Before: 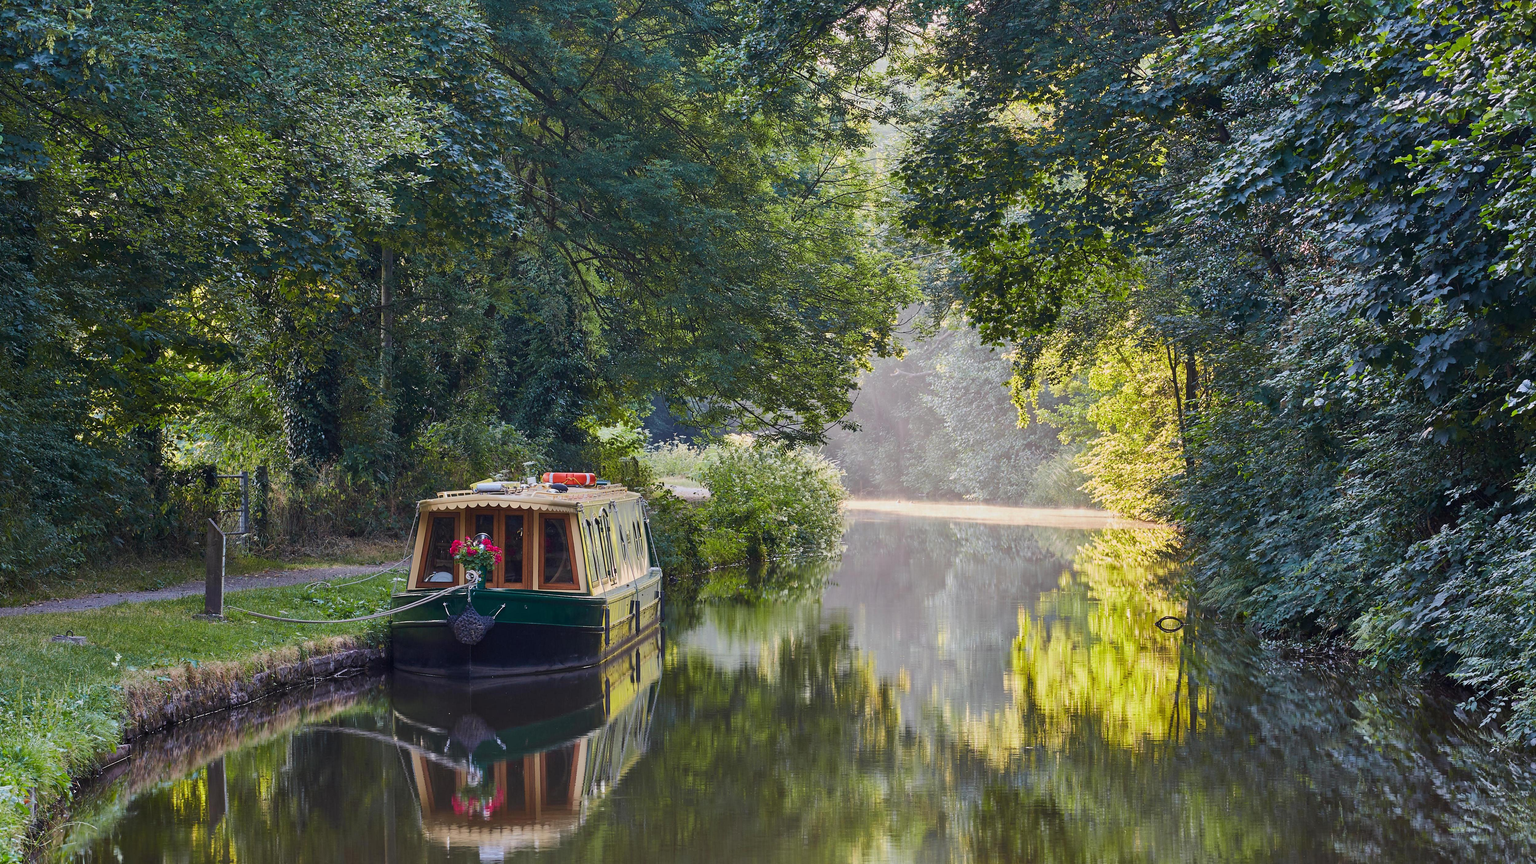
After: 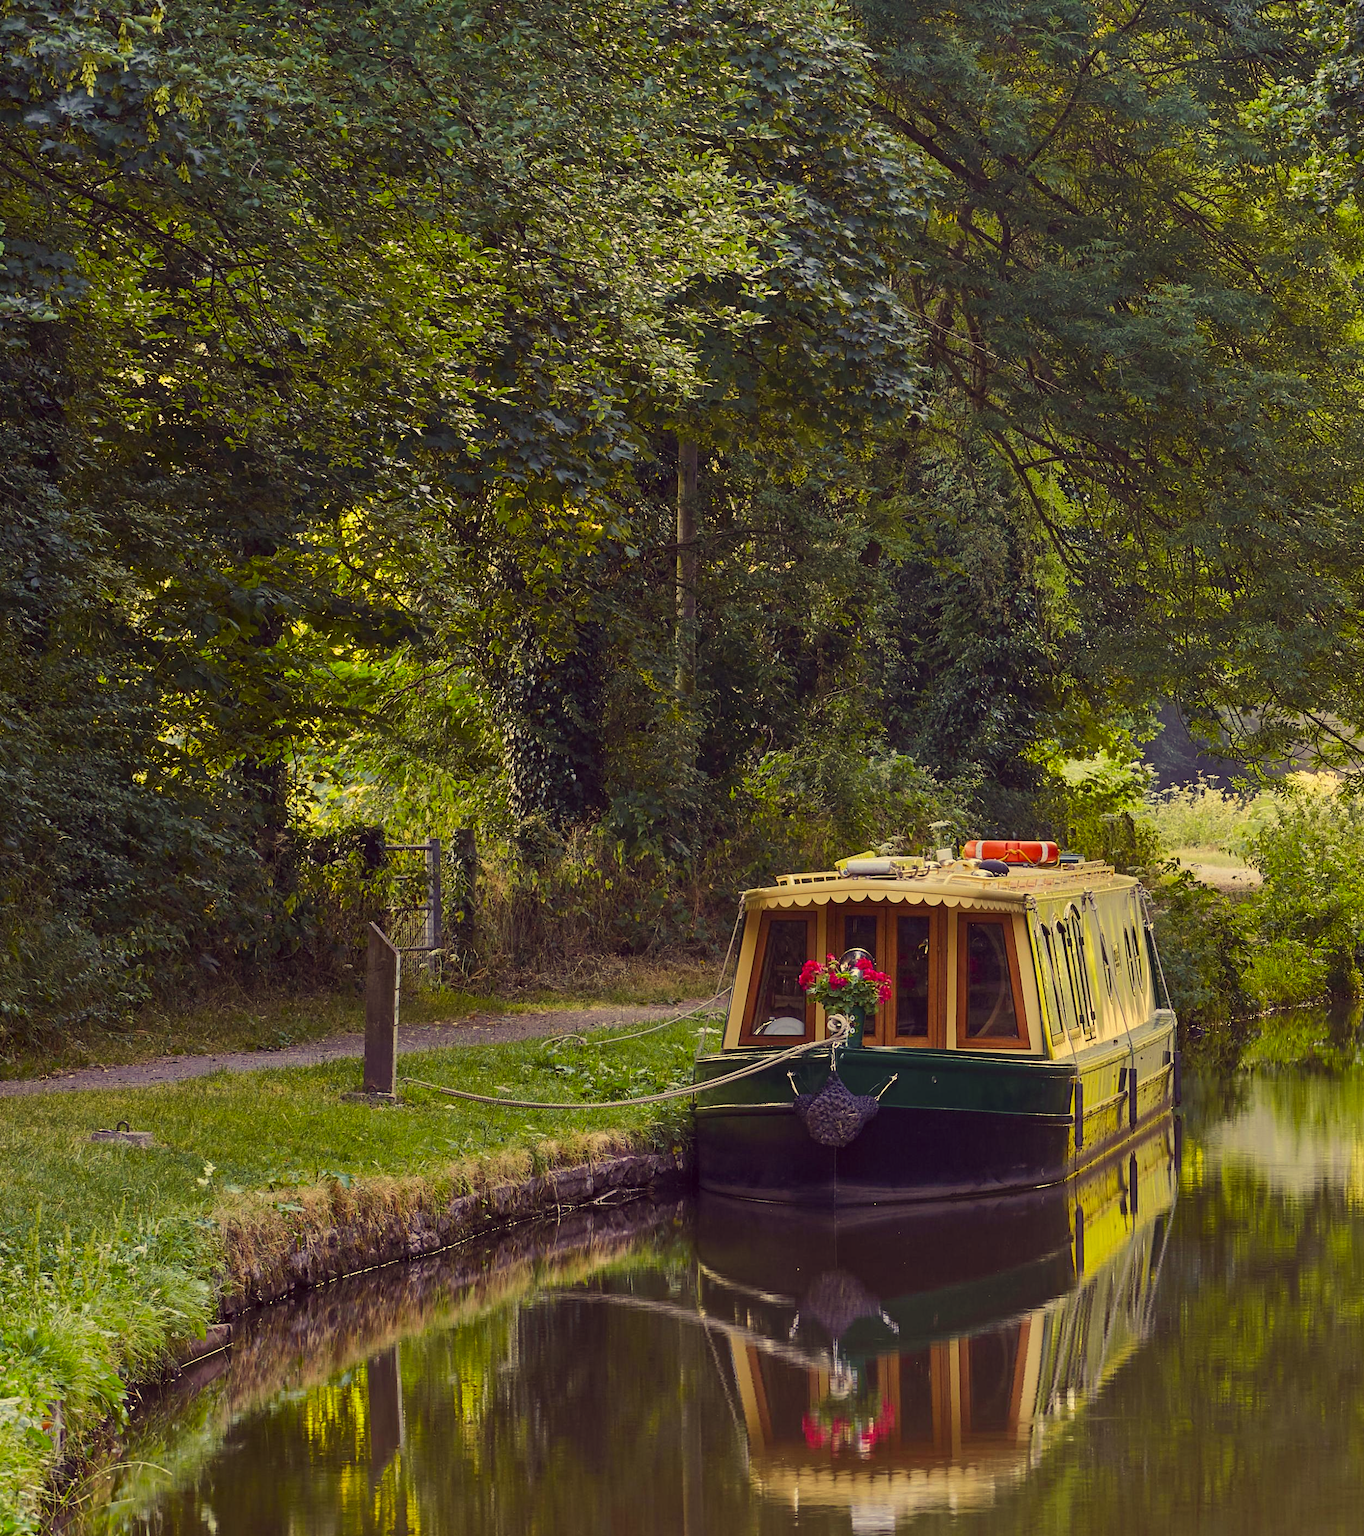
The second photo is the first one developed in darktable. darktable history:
crop and rotate: left 0.041%, top 0%, right 49.983%
color correction: highlights a* -0.471, highlights b* 39.96, shadows a* 9.86, shadows b* -0.455
